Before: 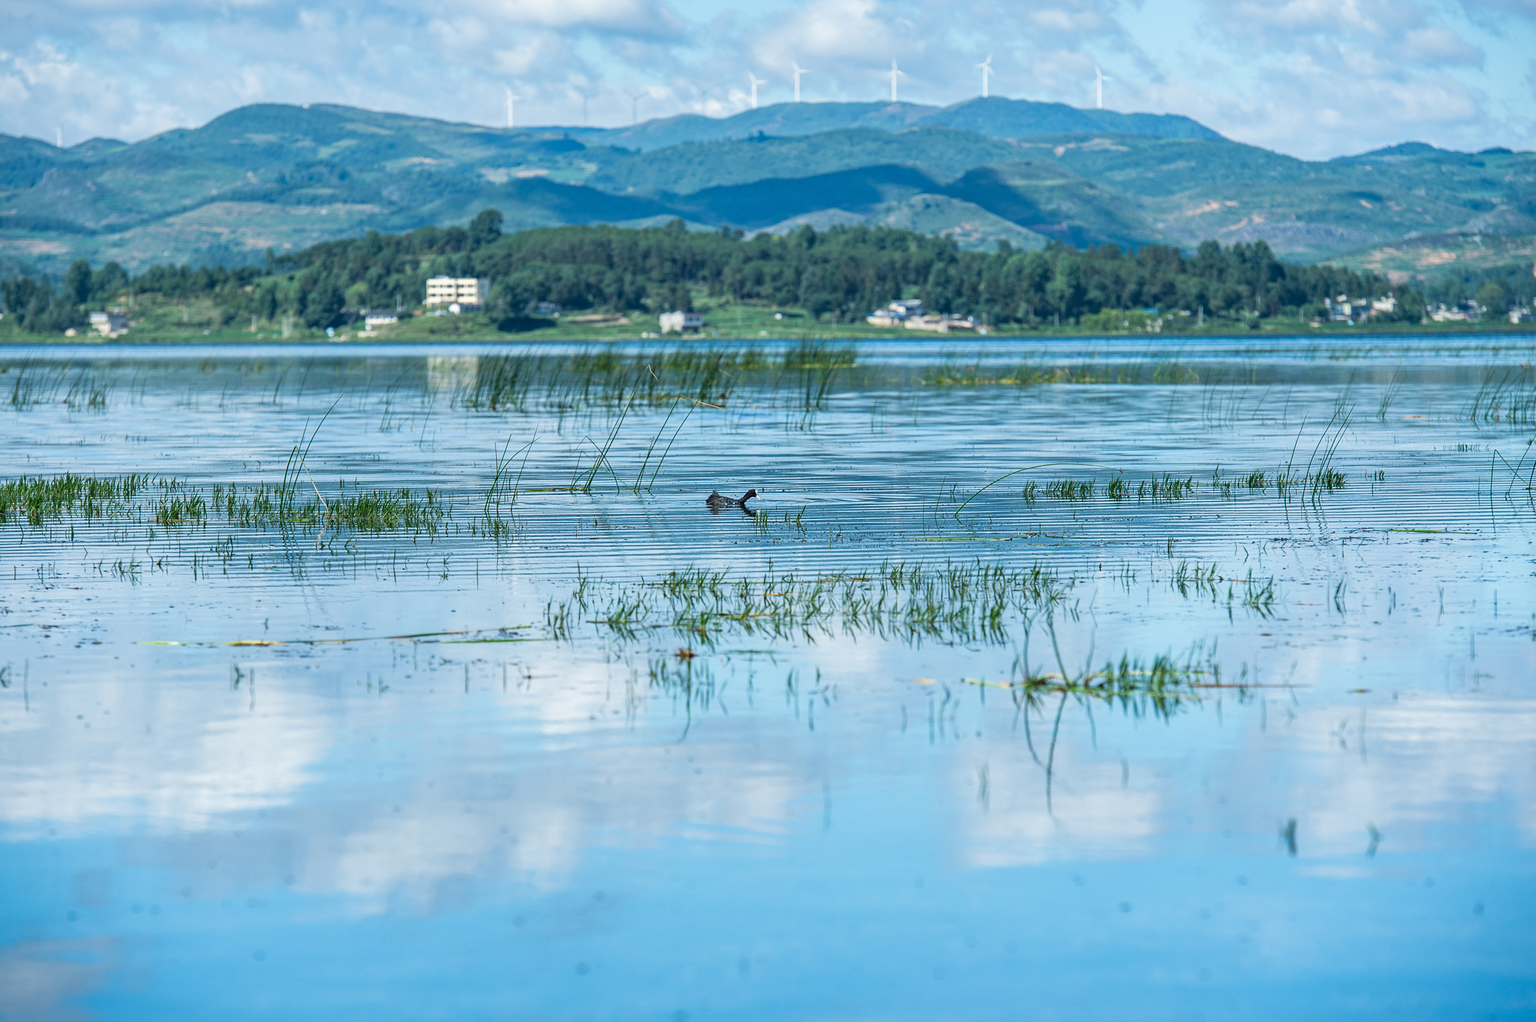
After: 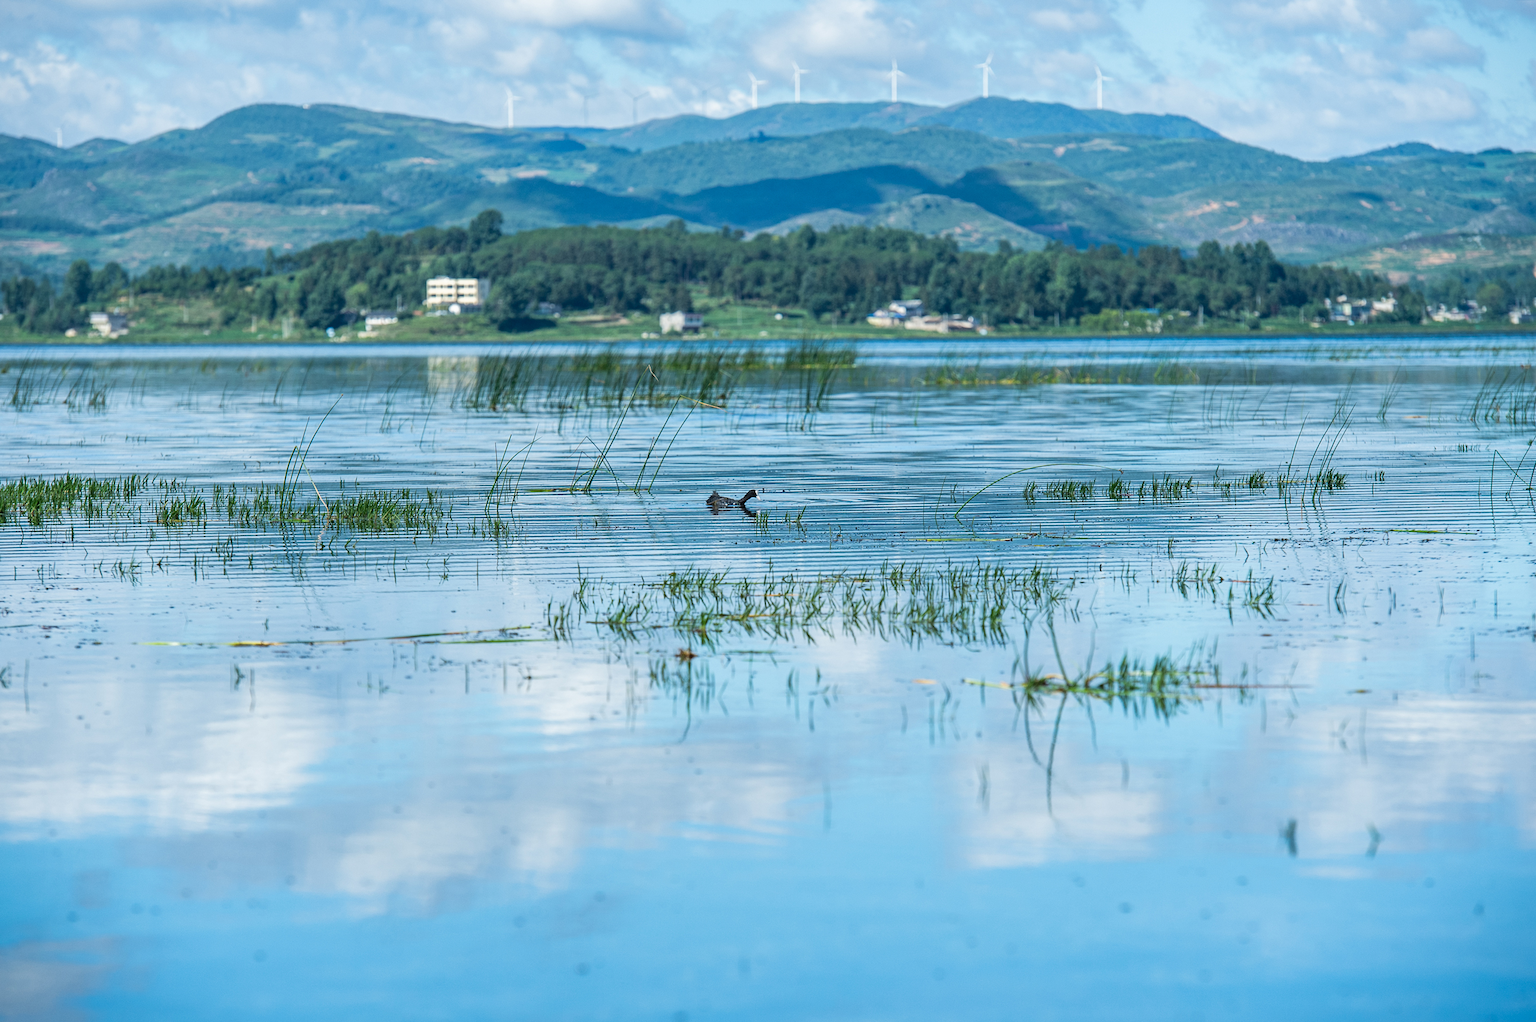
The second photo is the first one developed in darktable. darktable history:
tone equalizer: -8 EV -0.539 EV
